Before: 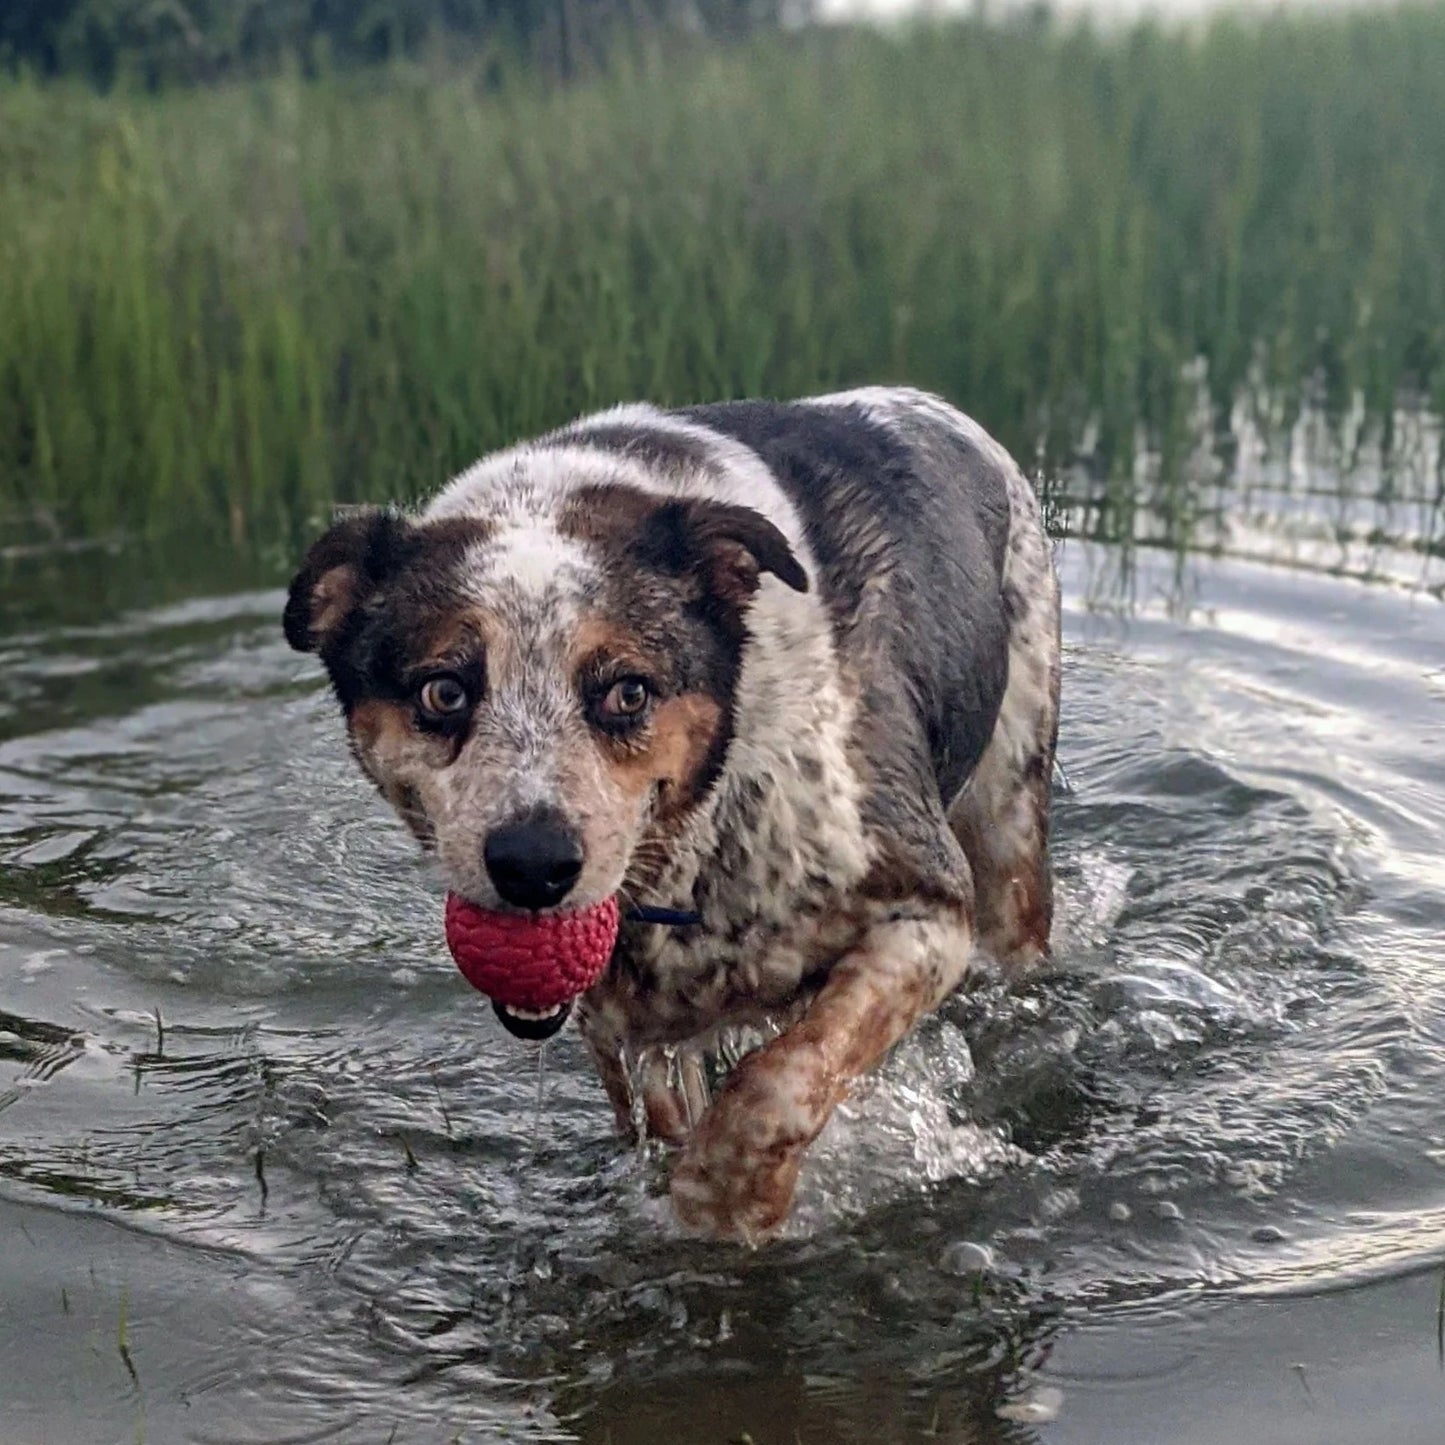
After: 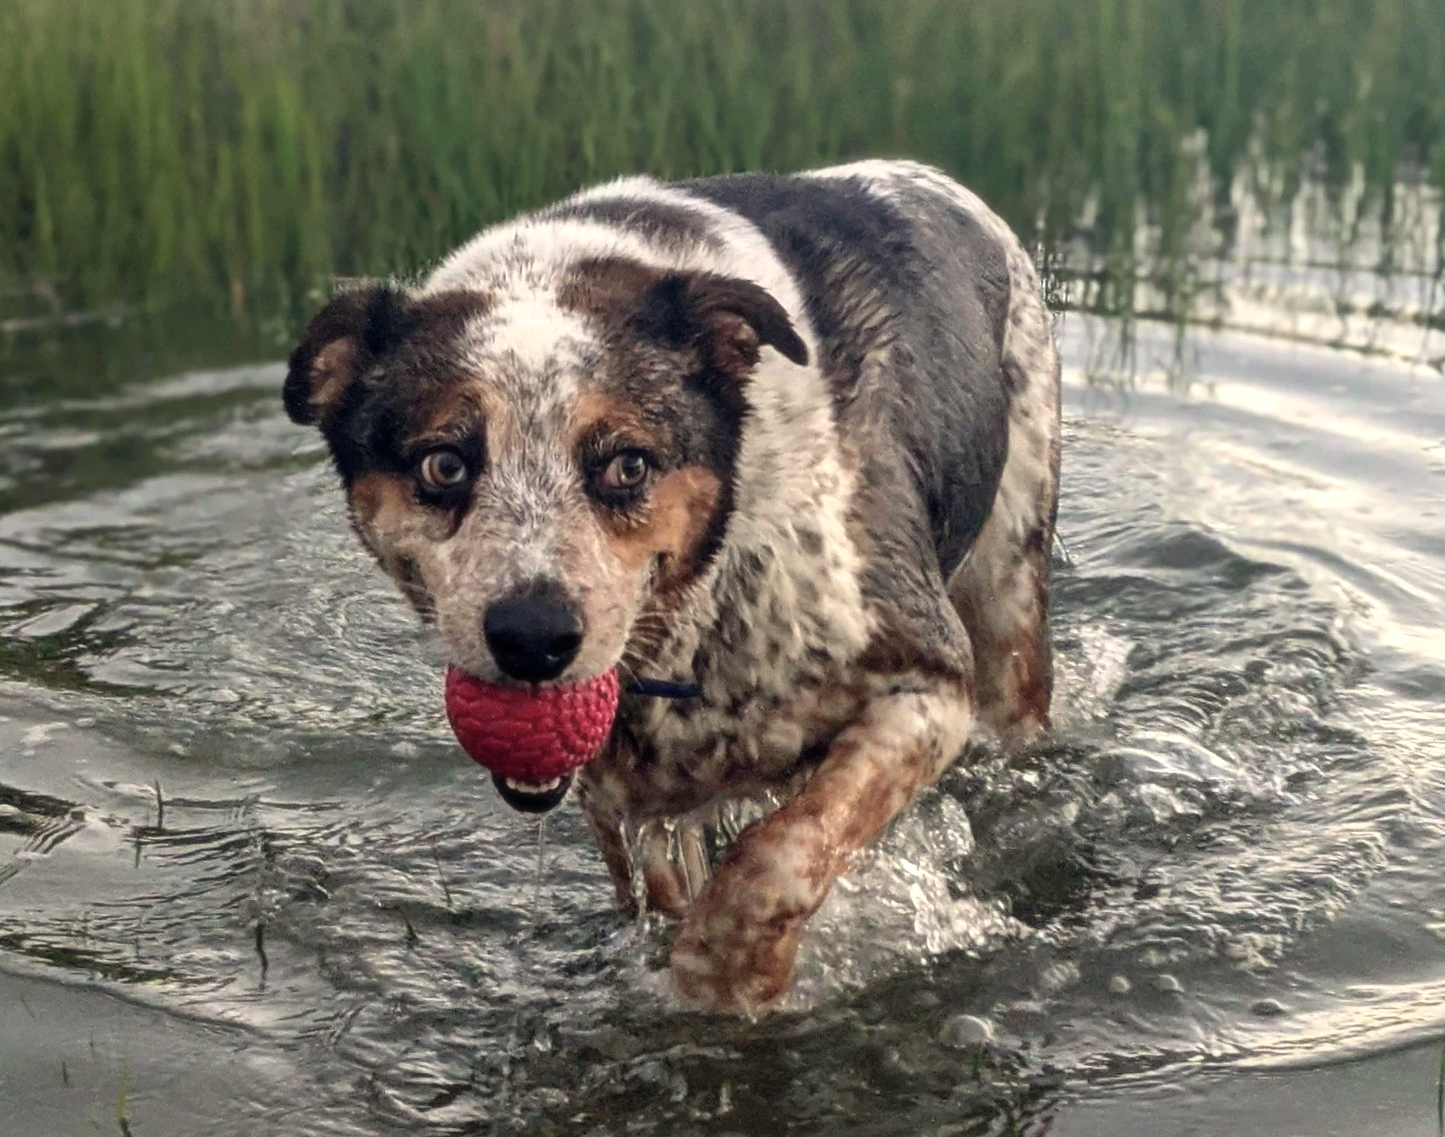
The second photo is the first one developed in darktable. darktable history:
shadows and highlights: shadows 0, highlights 40
white balance: red 1.029, blue 0.92
soften: size 10%, saturation 50%, brightness 0.2 EV, mix 10%
exposure: exposure 0.2 EV, compensate highlight preservation false
crop and rotate: top 15.774%, bottom 5.506%
